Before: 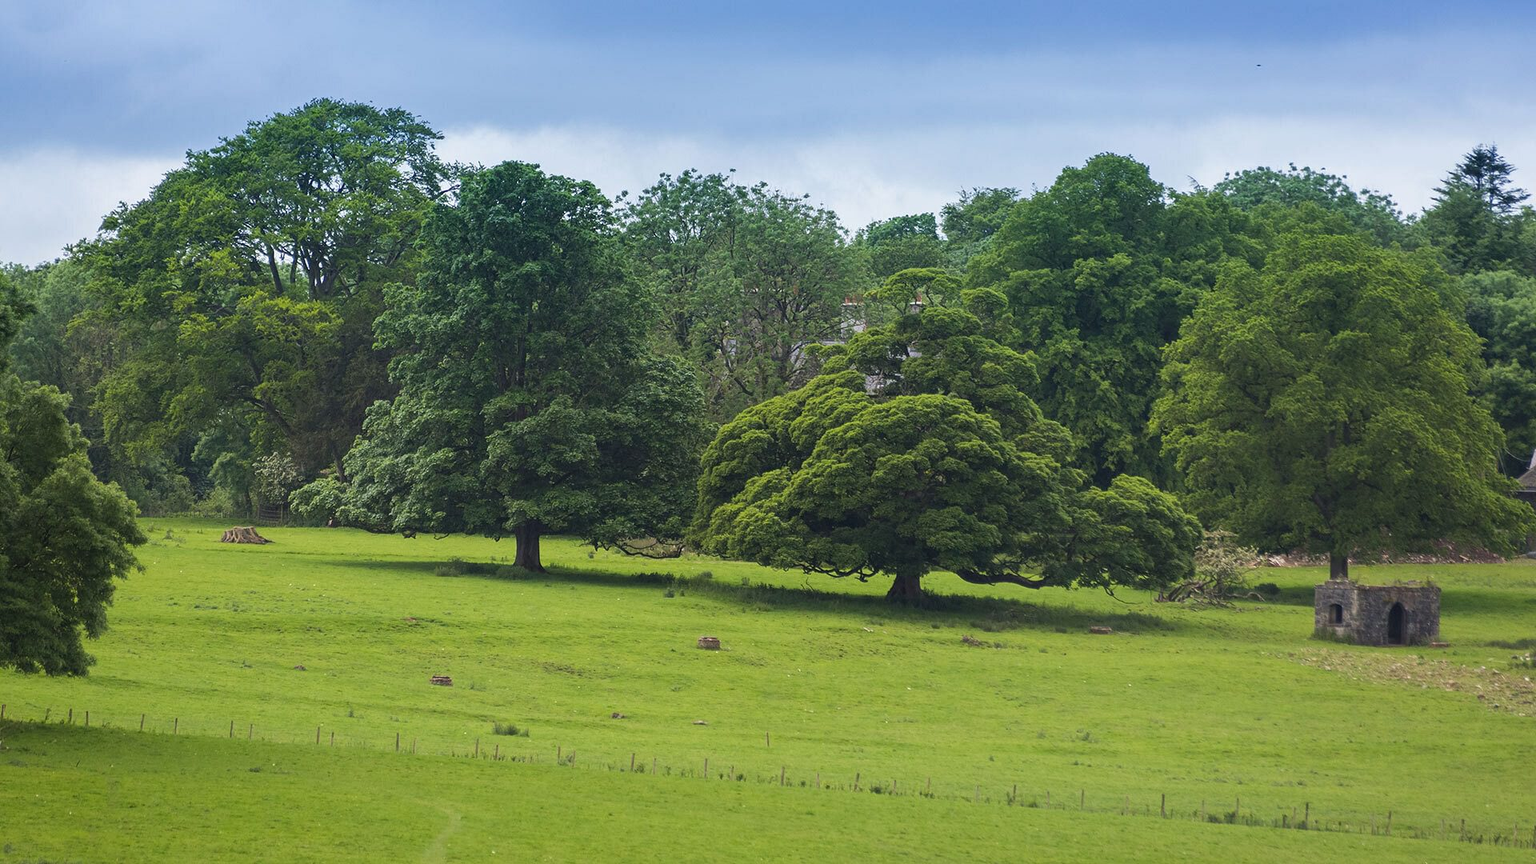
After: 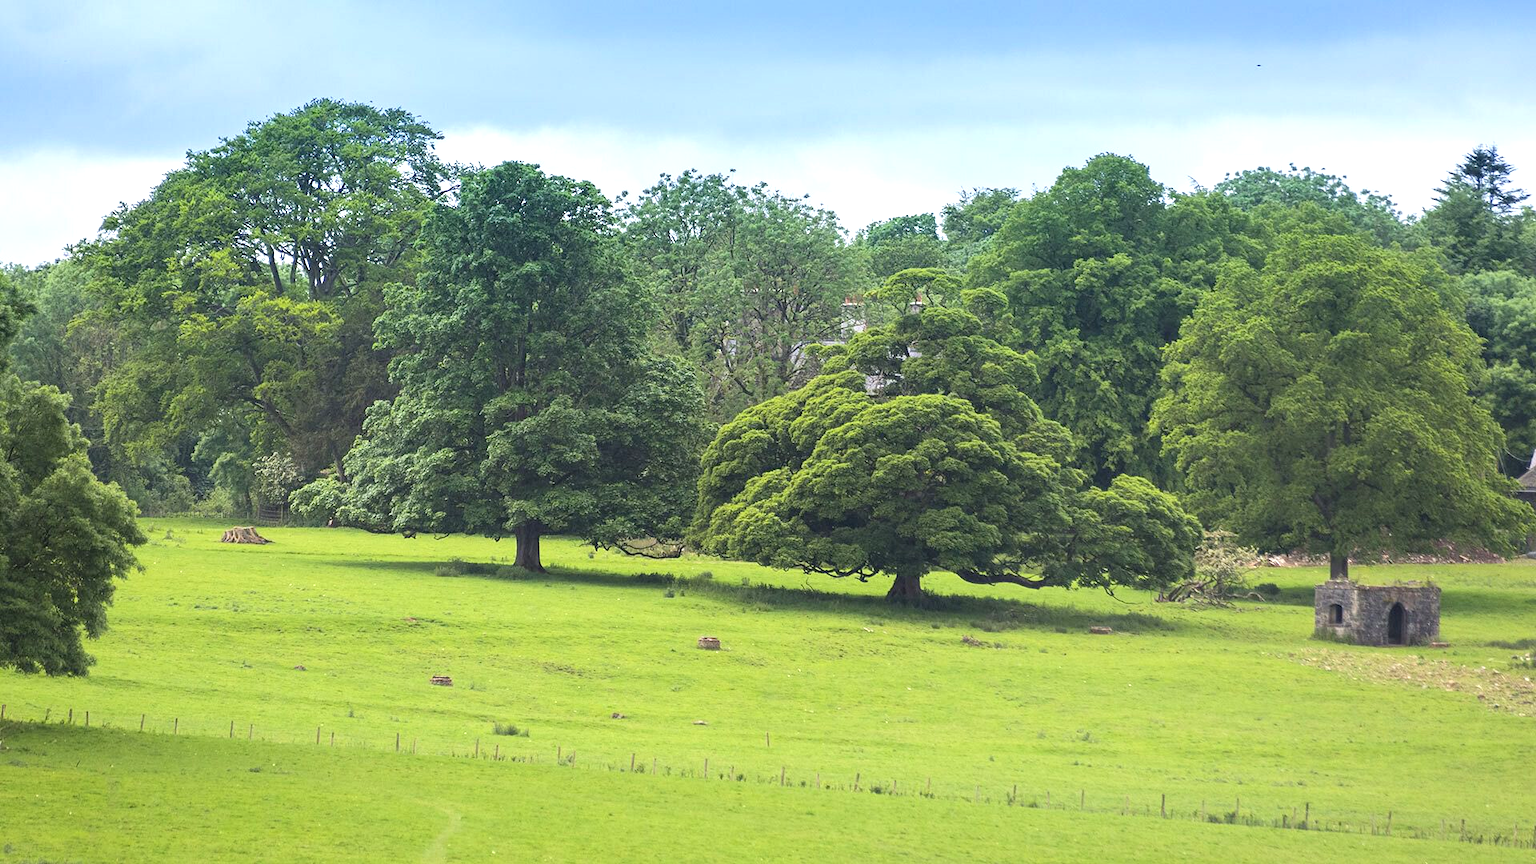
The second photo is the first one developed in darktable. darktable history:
exposure: black level correction 0, exposure 0.699 EV, compensate highlight preservation false
tone curve: curves: ch0 [(0, 0) (0.641, 0.691) (1, 1)], color space Lab, independent channels, preserve colors none
